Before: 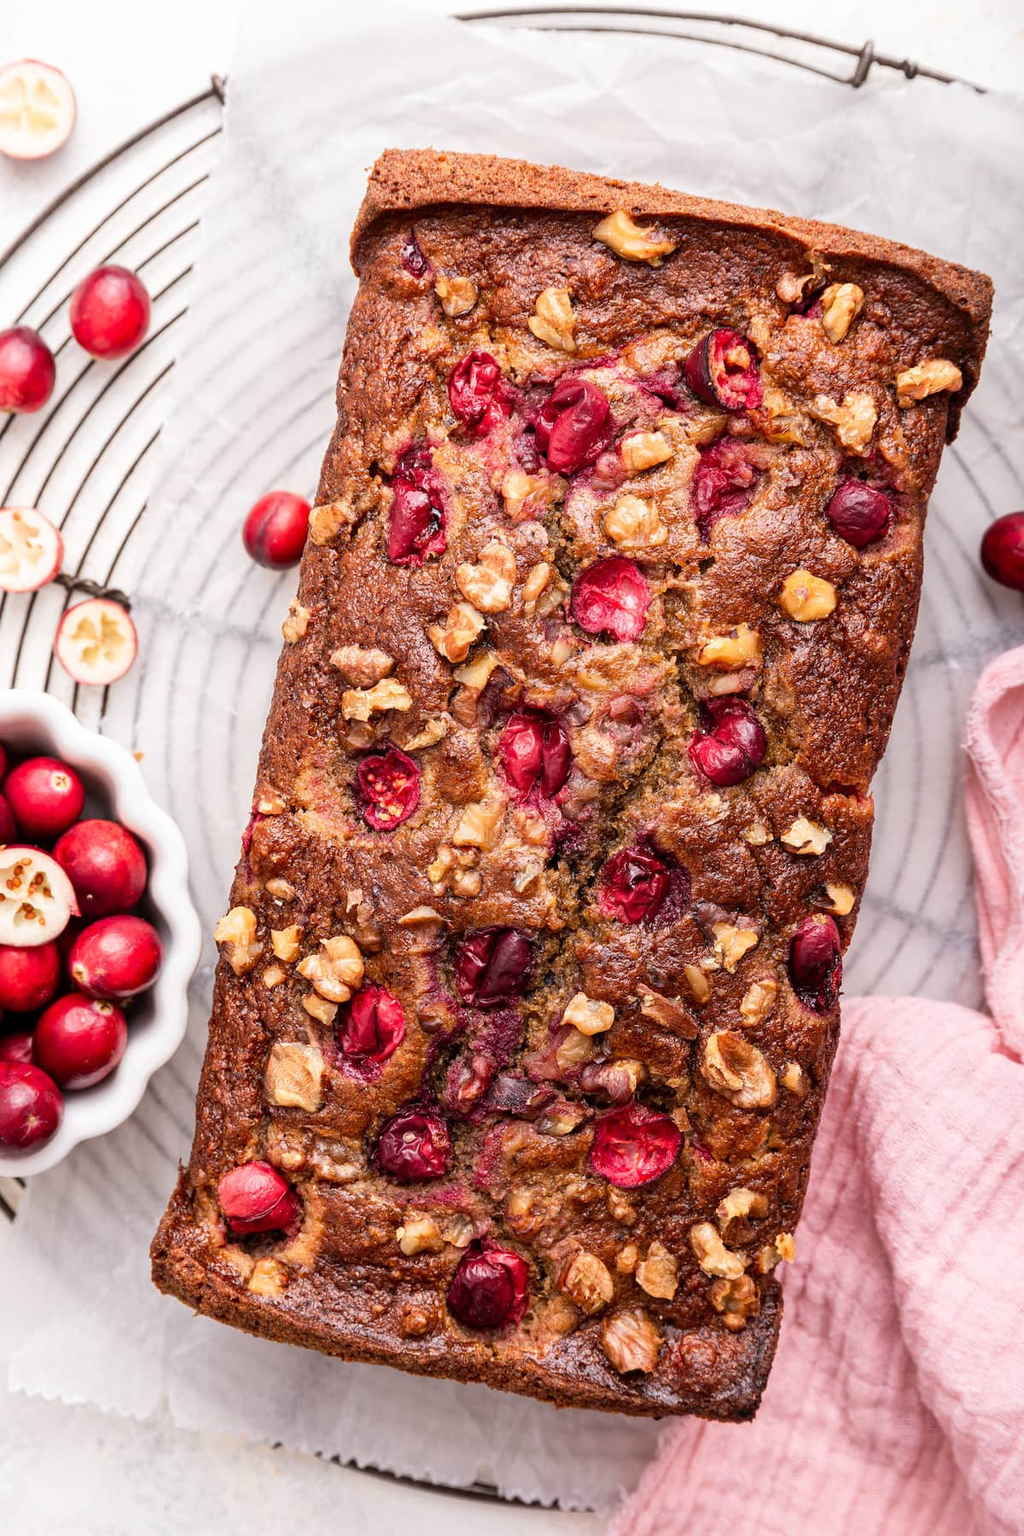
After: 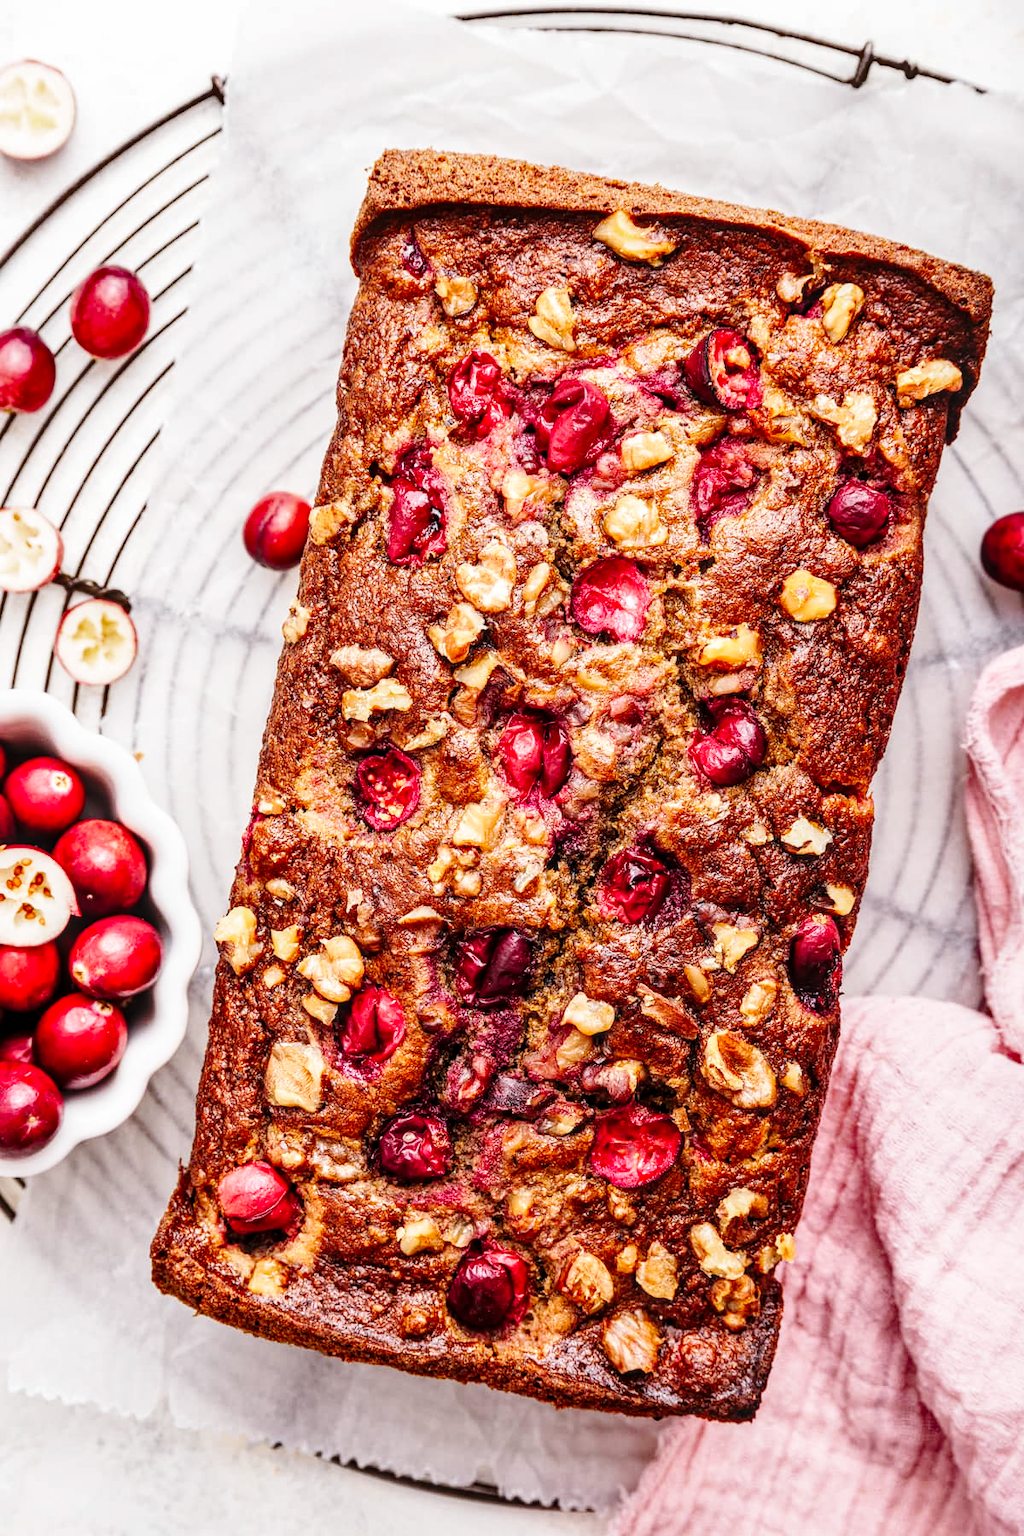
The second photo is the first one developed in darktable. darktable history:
base curve: curves: ch0 [(0, 0) (0.036, 0.025) (0.121, 0.166) (0.206, 0.329) (0.605, 0.79) (1, 1)], preserve colors none
local contrast: on, module defaults
shadows and highlights: low approximation 0.01, soften with gaussian
